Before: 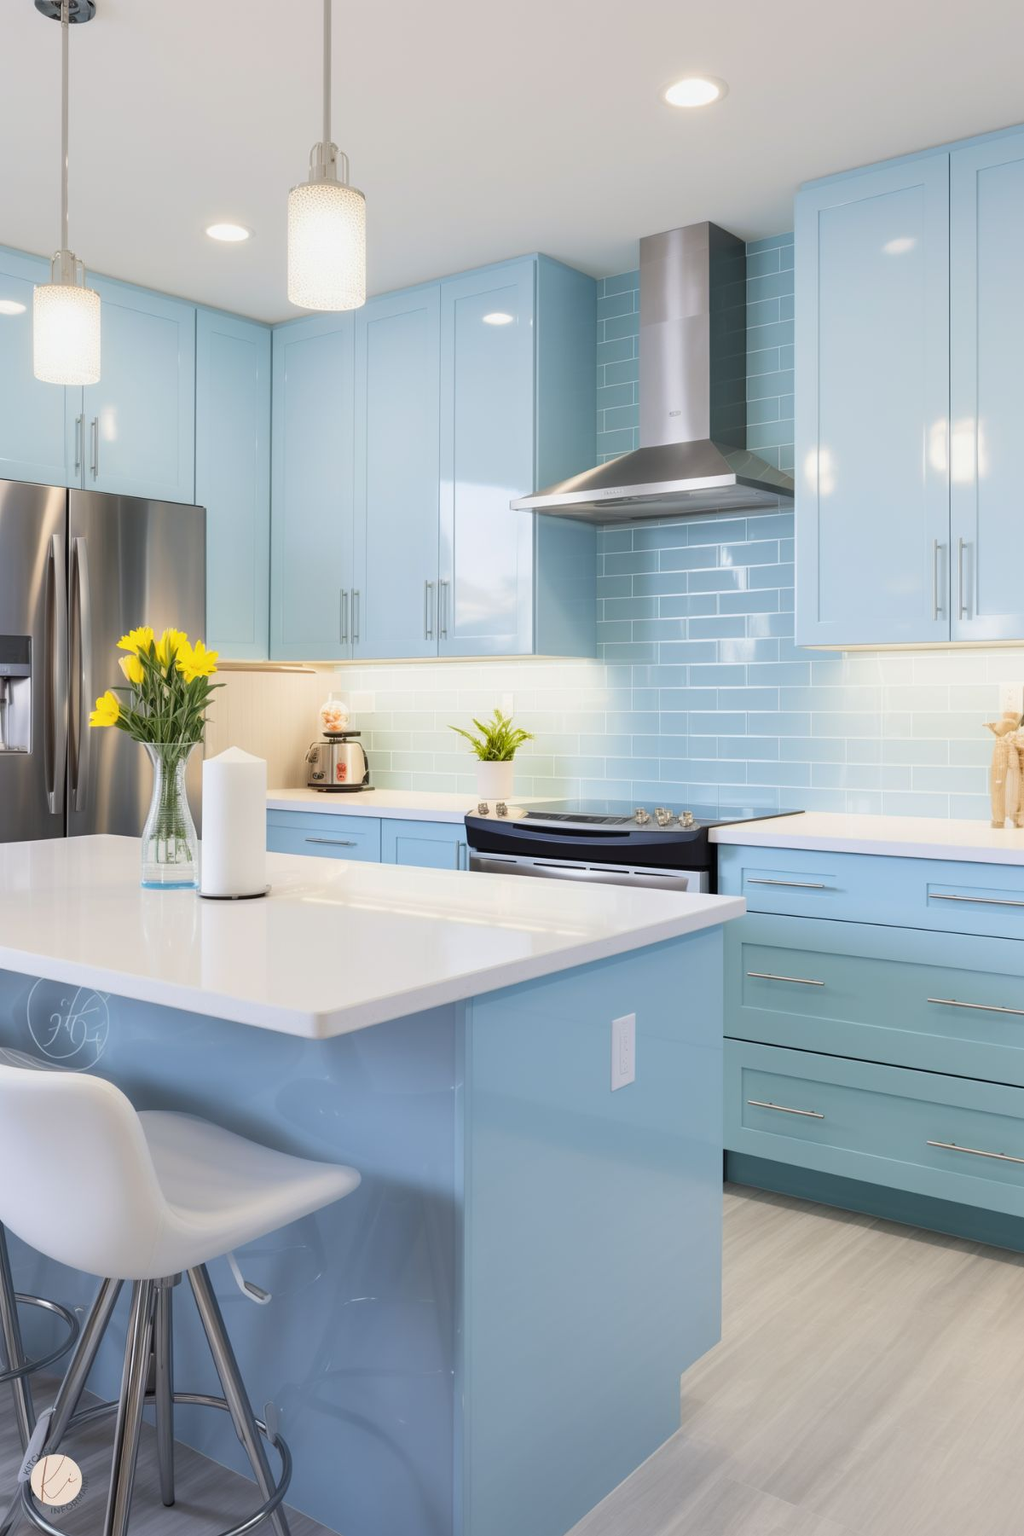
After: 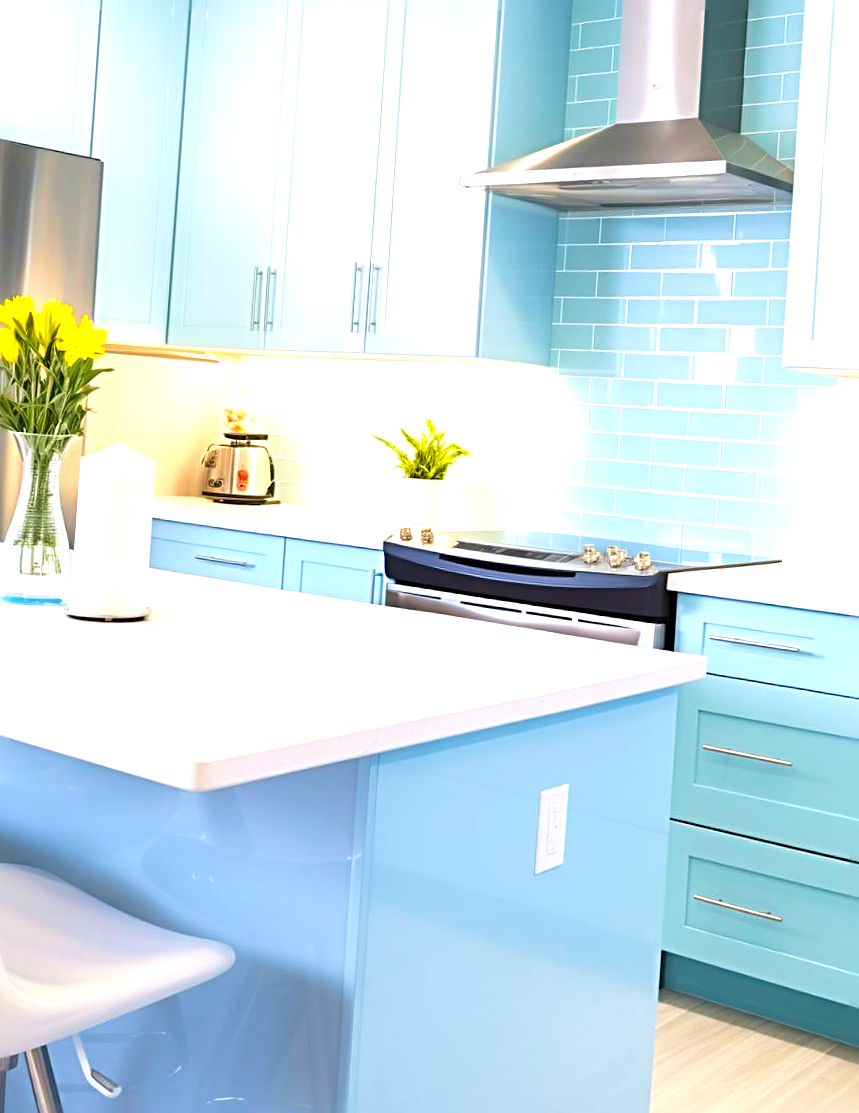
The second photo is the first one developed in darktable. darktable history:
crop and rotate: angle -3.62°, left 9.802%, top 20.409%, right 12.007%, bottom 12.036%
sharpen: radius 3.965
exposure: black level correction 0, exposure 0.949 EV, compensate highlight preservation false
velvia: on, module defaults
color balance rgb: power › luminance 1.683%, highlights gain › chroma 1.003%, highlights gain › hue 60.21°, perceptual saturation grading › global saturation 29.88%, global vibrance 20%
